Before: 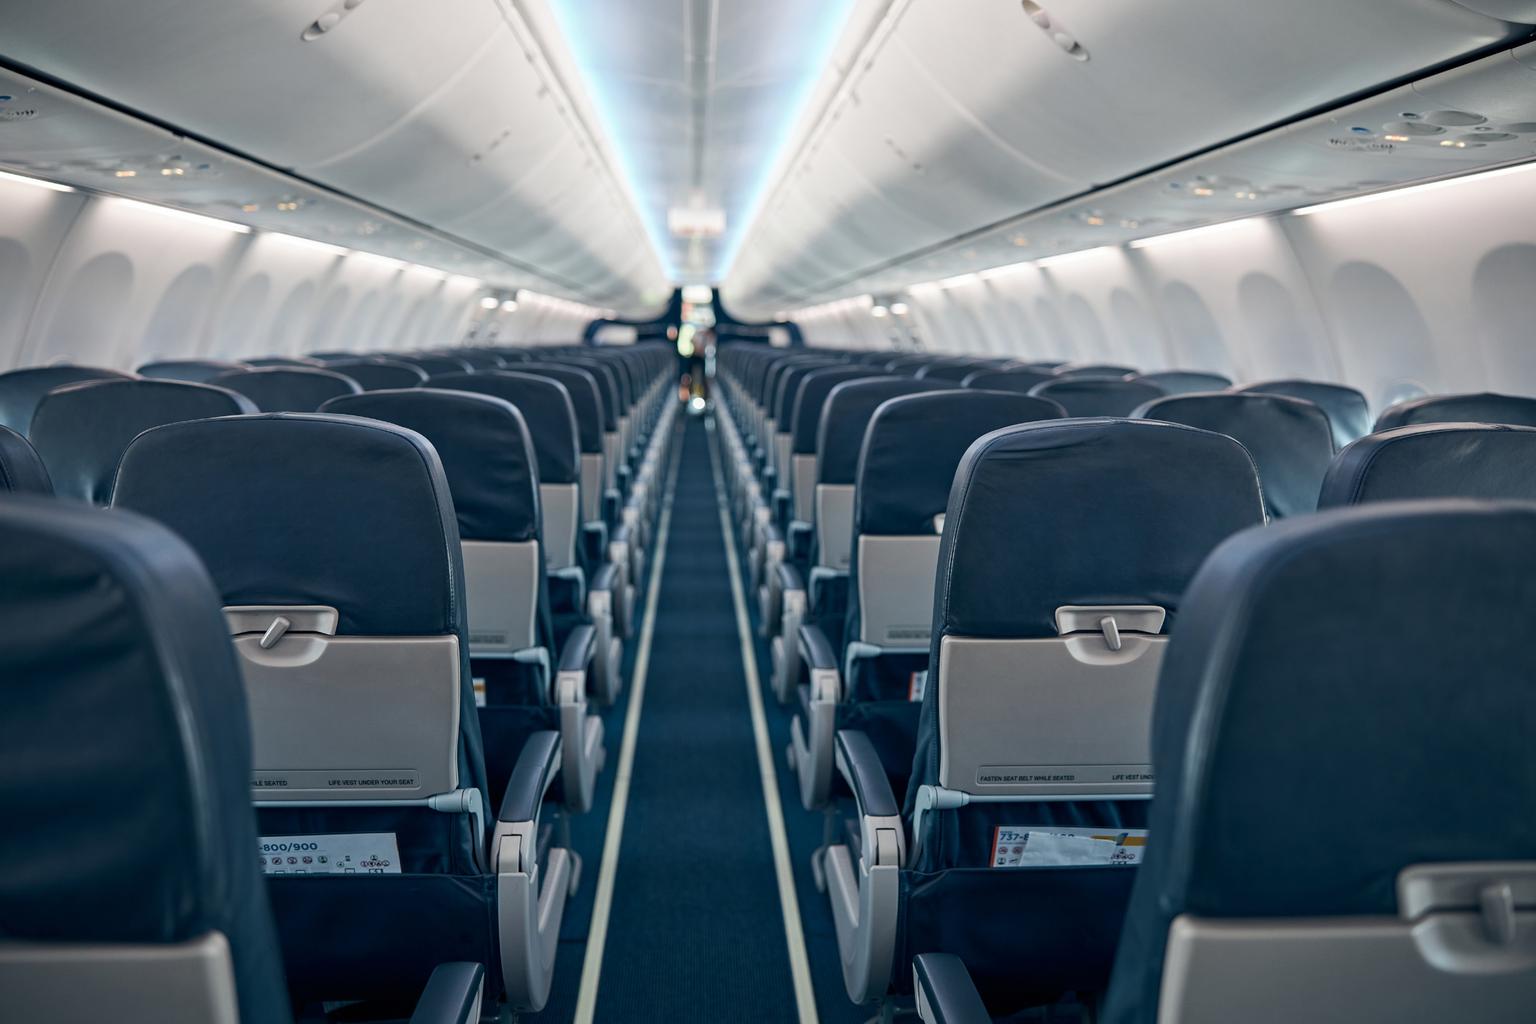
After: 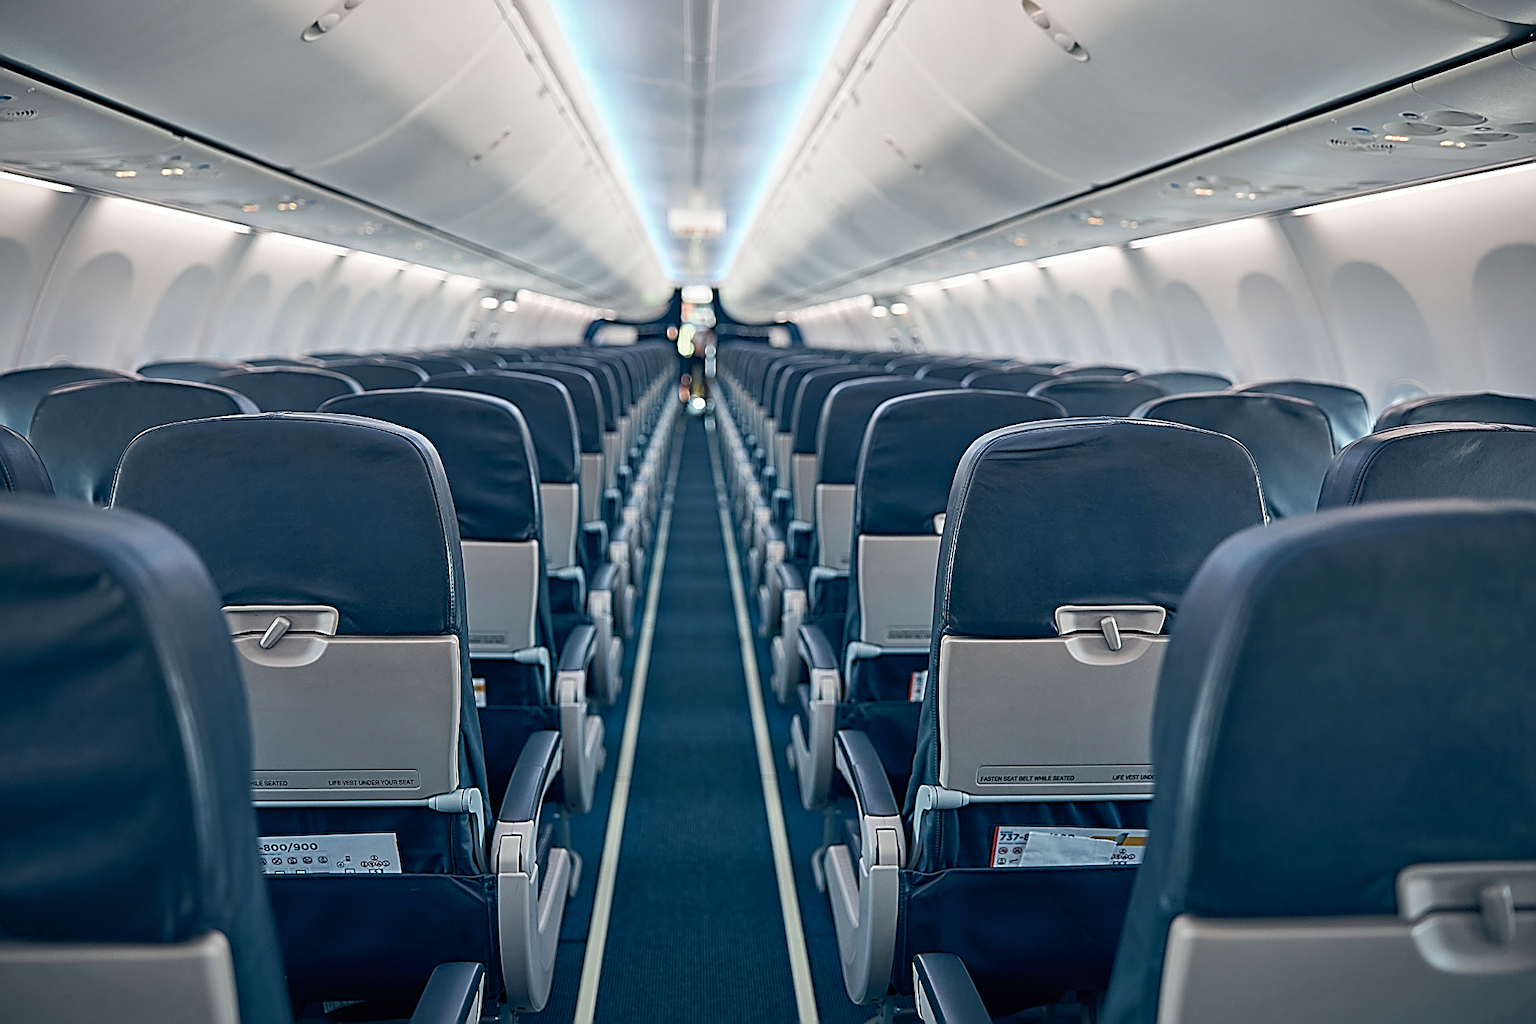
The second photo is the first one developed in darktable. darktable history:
levels: levels [0, 0.478, 1]
shadows and highlights: shadows 20.76, highlights -37, soften with gaussian
sharpen: amount 1.99
